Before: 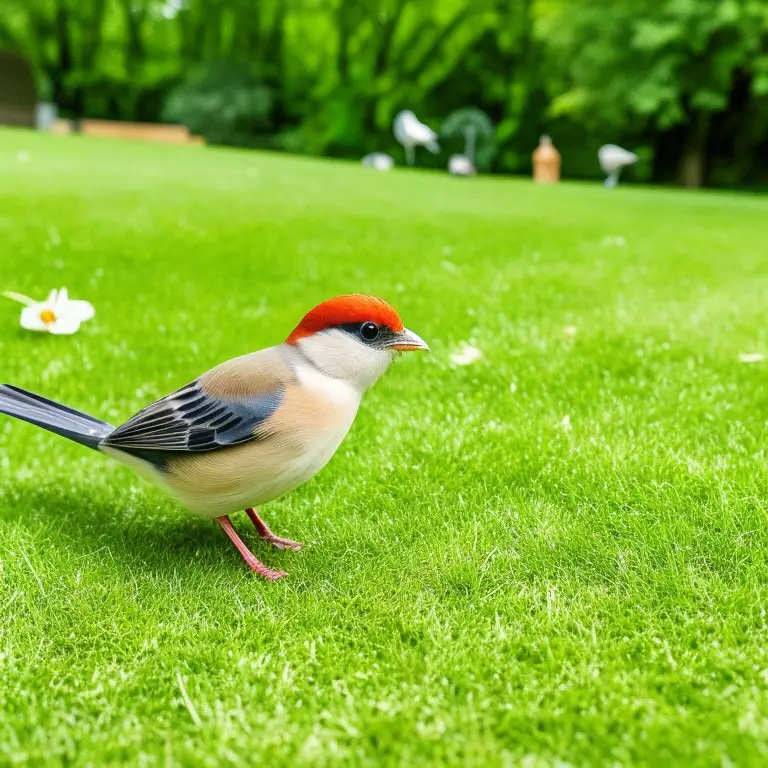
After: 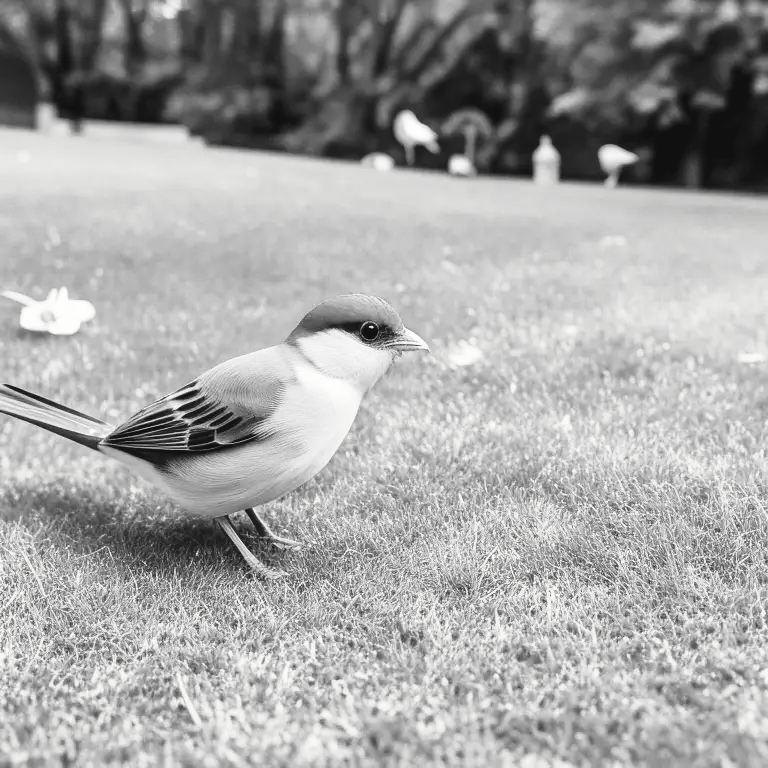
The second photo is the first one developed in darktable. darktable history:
tone curve: curves: ch0 [(0, 0) (0.003, 0.045) (0.011, 0.047) (0.025, 0.047) (0.044, 0.057) (0.069, 0.074) (0.1, 0.103) (0.136, 0.136) (0.177, 0.177) (0.224, 0.229) (0.277, 0.295) (0.335, 0.371) (0.399, 0.456) (0.468, 0.541) (0.543, 0.629) (0.623, 0.724) (0.709, 0.815) (0.801, 0.901) (0.898, 0.958) (1, 1)], preserve colors none
color look up table: target L [97.23, 90.94, 83.84, 75.52, 80.97, 72.58, 72.21, 62.72, 55.54, 46.7, 50.83, 51.49, 34.88, 16.11, 200.28, 88.12, 76.98, 66.62, 62.08, 63.98, 63.6, 56.32, 40.45, 34.31, 27.54, 24.42, 6.774, 85.98, 85.98, 82.05, 77.71, 72.94, 78.43, 48.57, 75.15, 52.01, 39.9, 48.84, 41.83, 38.52, 11.76, 100, 88.82, 87.41, 78.8, 80.24, 62.72, 73.31, 41.55], target a [-0.099, -0.003, -0.003, 0, -0.002, 0, 0.001 ×4, 0, 0.001, 0.001, 0, 0, -0.003, 0 ×6, 0.001, 0.001, 0, 0, 0, -0.003, -0.003, 0 ×4, 0.001, 0 ×4, 0.001, 0.001, 0, -0.097, -0.003, -0.003, -0.001, -0.001, 0.001, 0, 0], target b [1.222, 0.025, 0.026, 0.003, 0.025, 0.003, -0.004, -0.004, -0.003, -0.003, 0.002, -0.004, -0.003, 0, 0, 0.025, 0.002 ×4, 0.003, 0.002, -0.003, -0.003, 0, 0, 0, 0.025, 0.025, 0.002, 0.002, 0.003, 0.002, -0.003, 0.003, -0.003, 0.001, -0.003, -0.003, -0.003, 0, 1.213, 0.025, 0.025, 0.003, 0.003, -0.004, 0.003, 0.001], num patches 49
